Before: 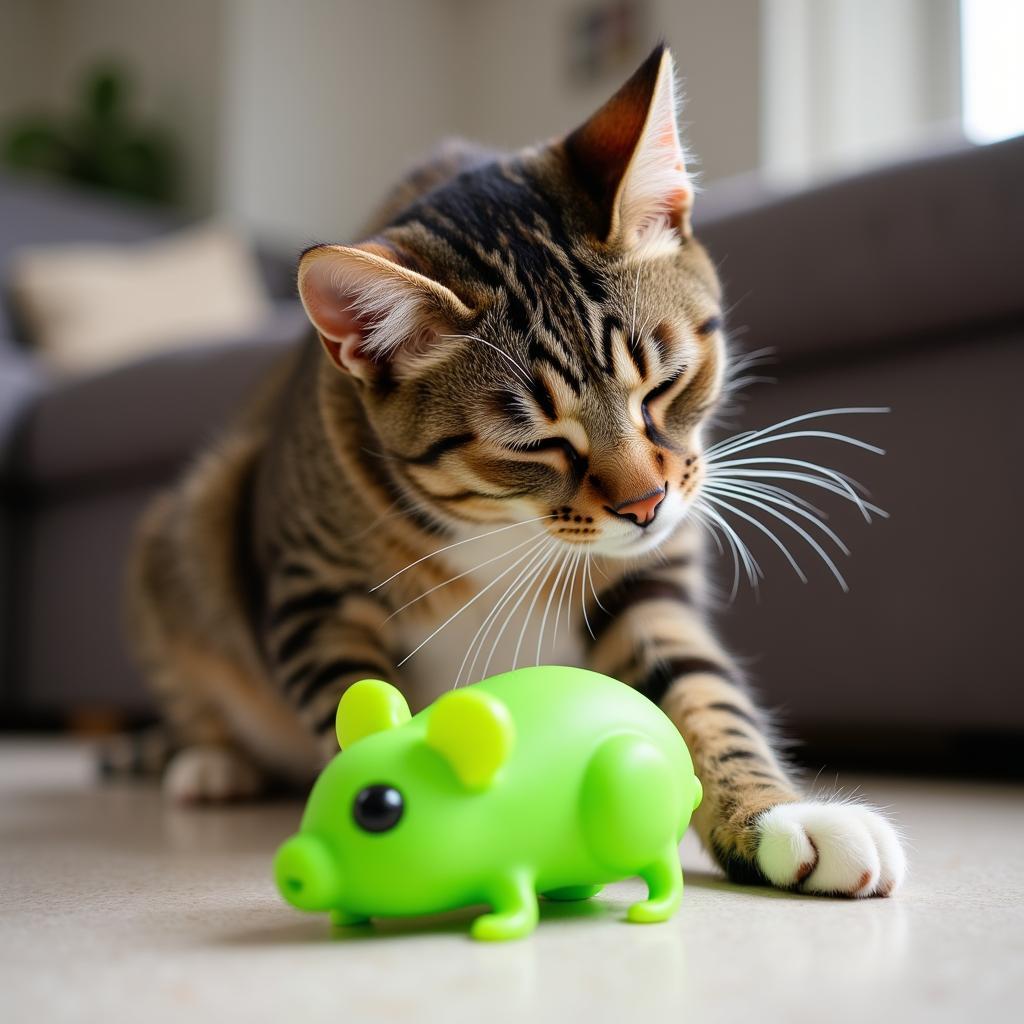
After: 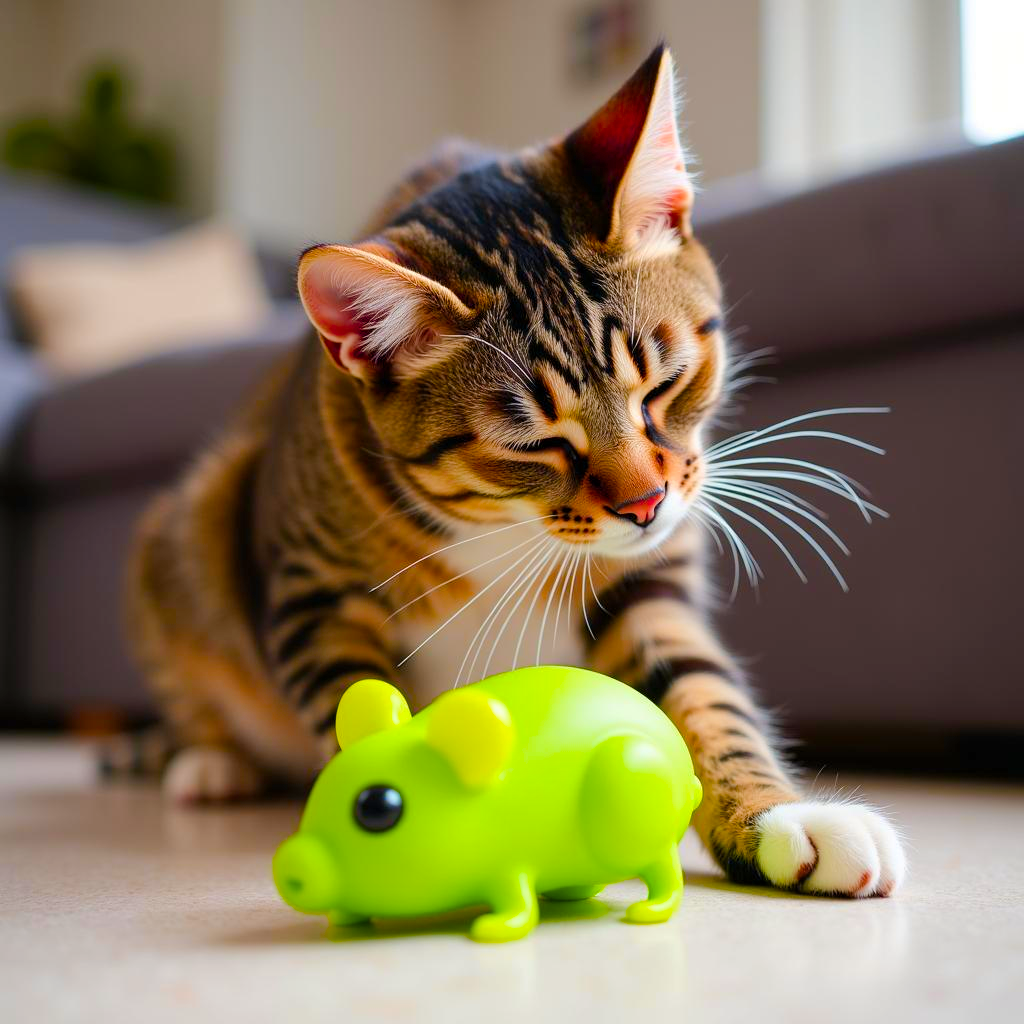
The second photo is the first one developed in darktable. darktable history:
color balance rgb: shadows lift › hue 86.53°, linear chroma grading › shadows -30.578%, linear chroma grading › global chroma 34.912%, perceptual saturation grading › global saturation 34.603%, perceptual saturation grading › highlights -29.908%, perceptual saturation grading › shadows 34.885%, hue shift -10.15°, perceptual brilliance grading › mid-tones 9.161%, perceptual brilliance grading › shadows 14.972%
